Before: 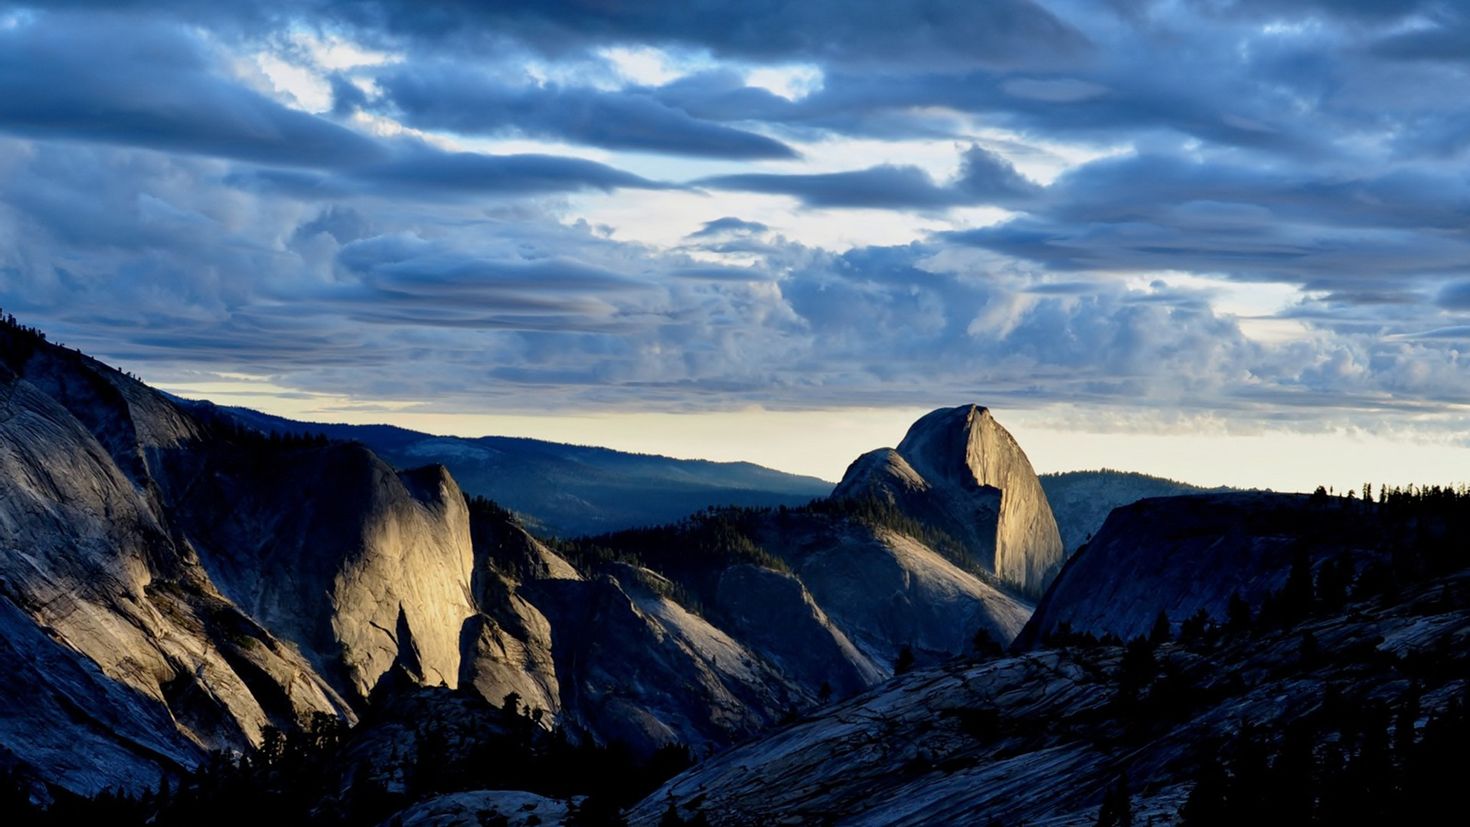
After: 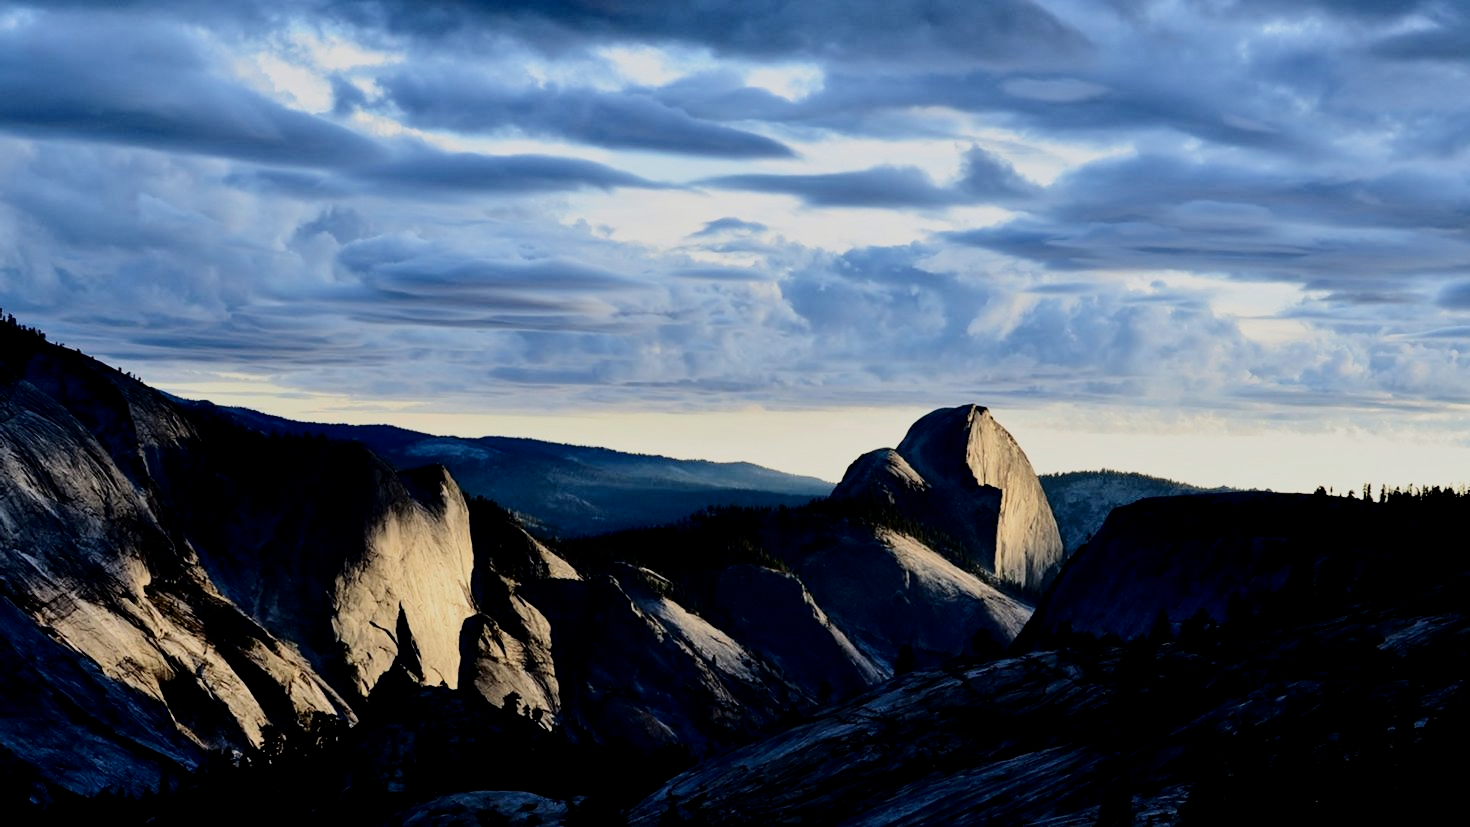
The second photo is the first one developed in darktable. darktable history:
tone curve: curves: ch0 [(0, 0) (0.003, 0) (0.011, 0.001) (0.025, 0.003) (0.044, 0.005) (0.069, 0.013) (0.1, 0.024) (0.136, 0.04) (0.177, 0.087) (0.224, 0.148) (0.277, 0.238) (0.335, 0.335) (0.399, 0.43) (0.468, 0.524) (0.543, 0.621) (0.623, 0.712) (0.709, 0.788) (0.801, 0.867) (0.898, 0.947) (1, 1)], color space Lab, independent channels, preserve colors none
filmic rgb: black relative exposure -7.11 EV, white relative exposure 5.38 EV, hardness 3.02, color science v4 (2020)
